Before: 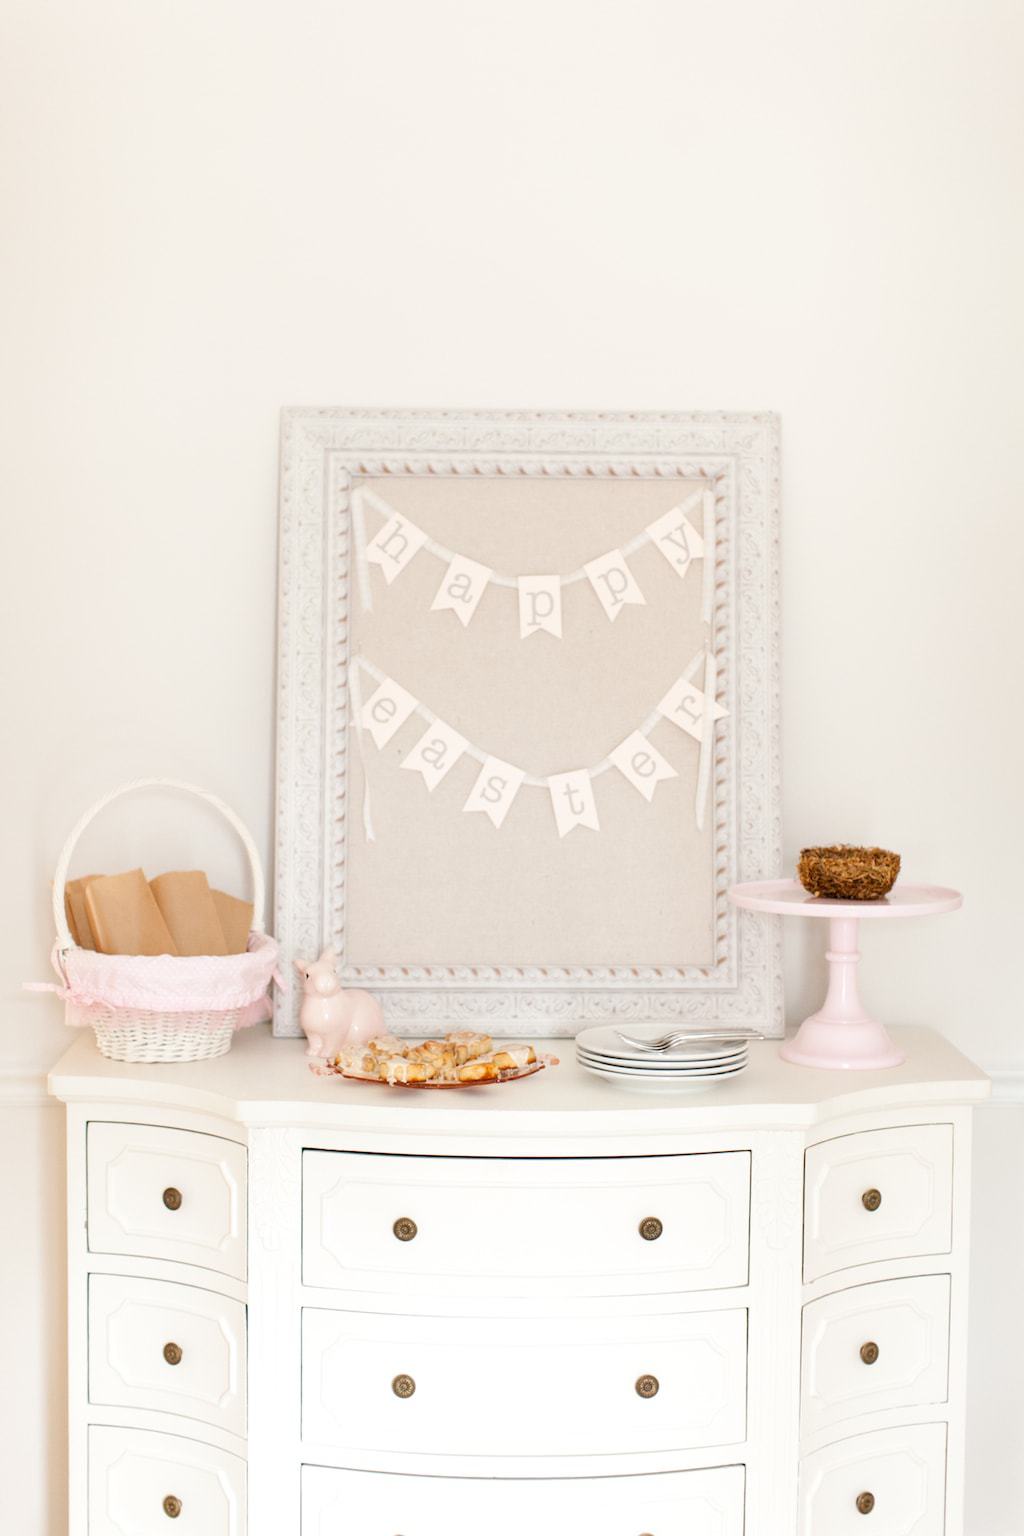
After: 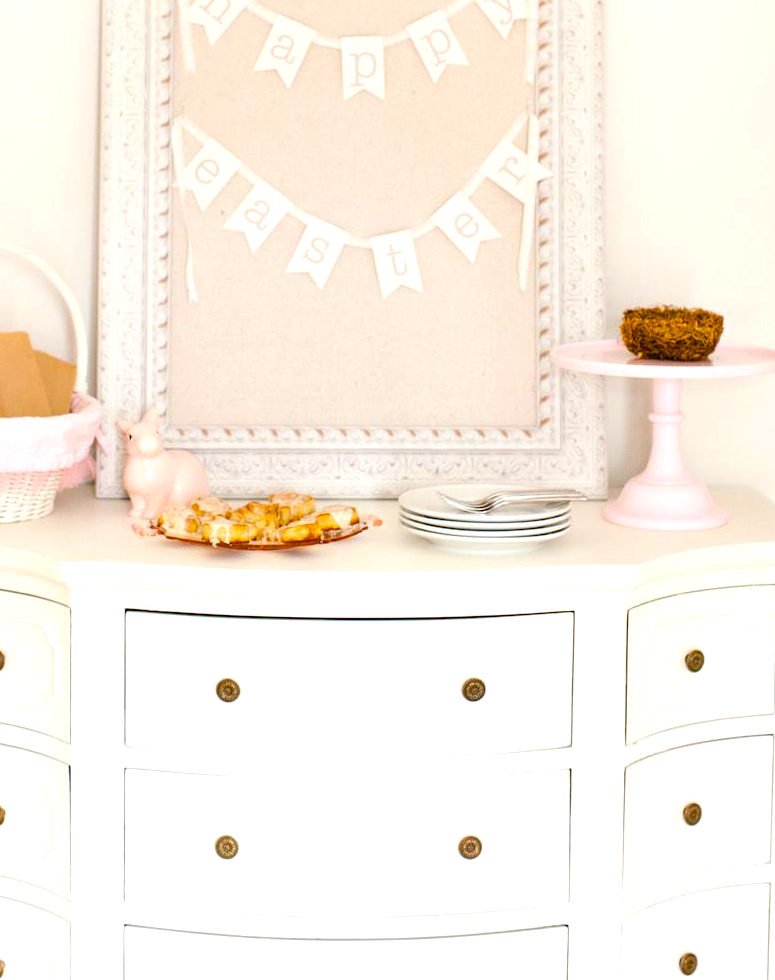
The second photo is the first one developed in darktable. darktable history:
exposure: compensate highlight preservation false
crop and rotate: left 17.299%, top 35.115%, right 7.015%, bottom 1.024%
color balance rgb: linear chroma grading › global chroma 50%, perceptual saturation grading › global saturation 2.34%, global vibrance 6.64%, contrast 12.71%, saturation formula JzAzBz (2021)
